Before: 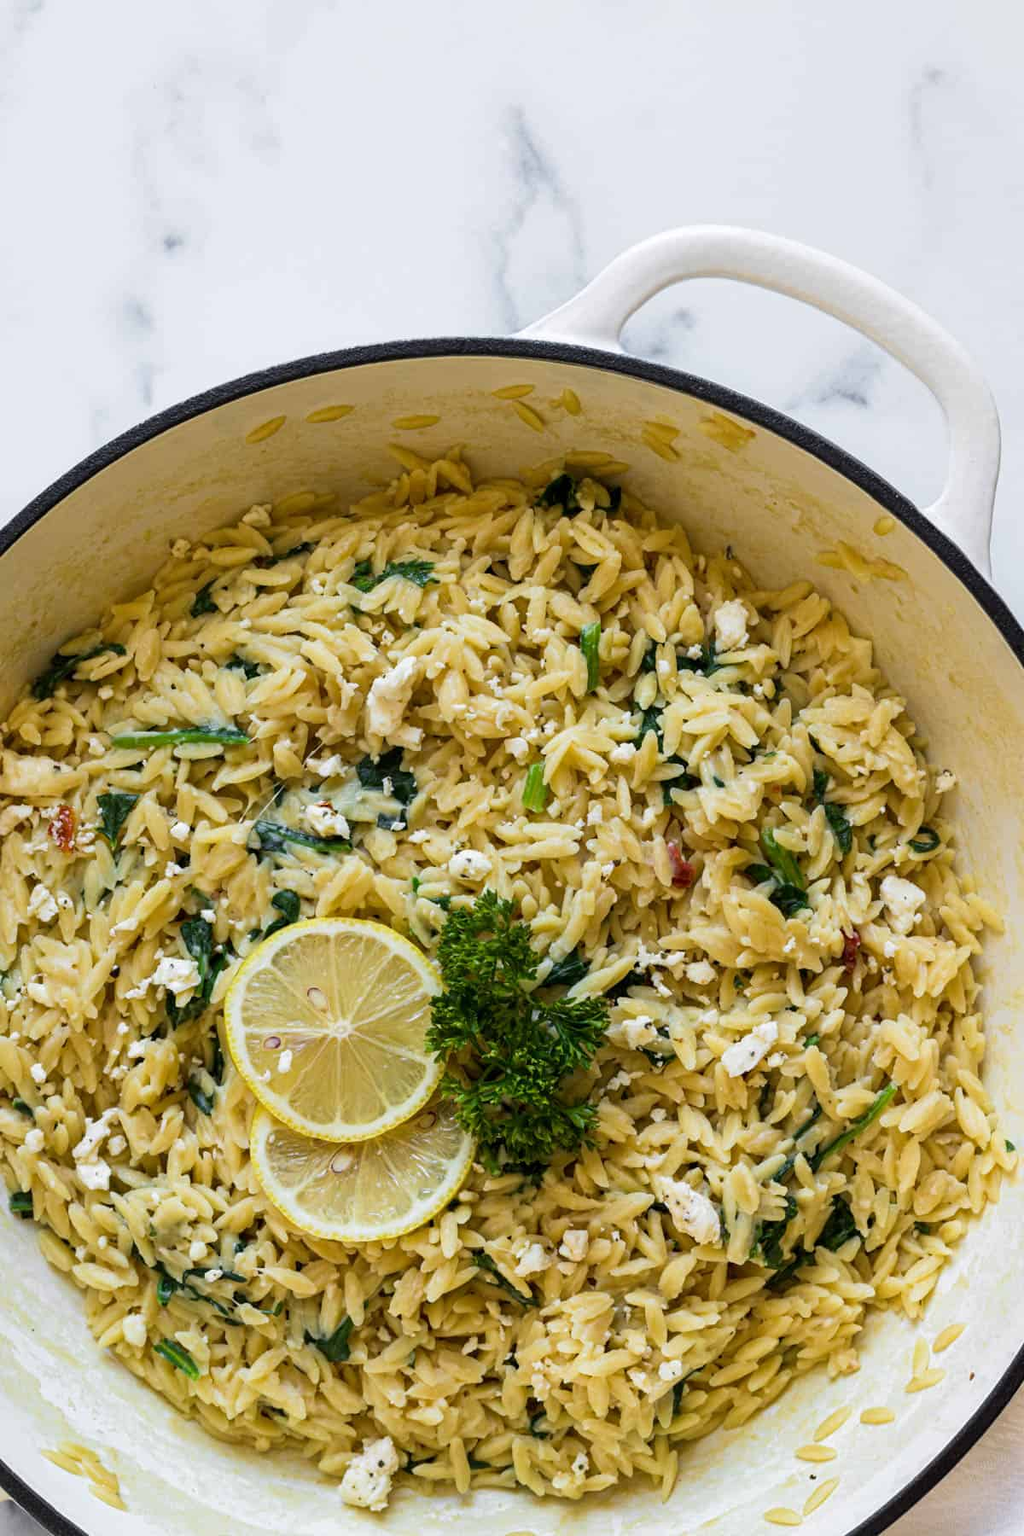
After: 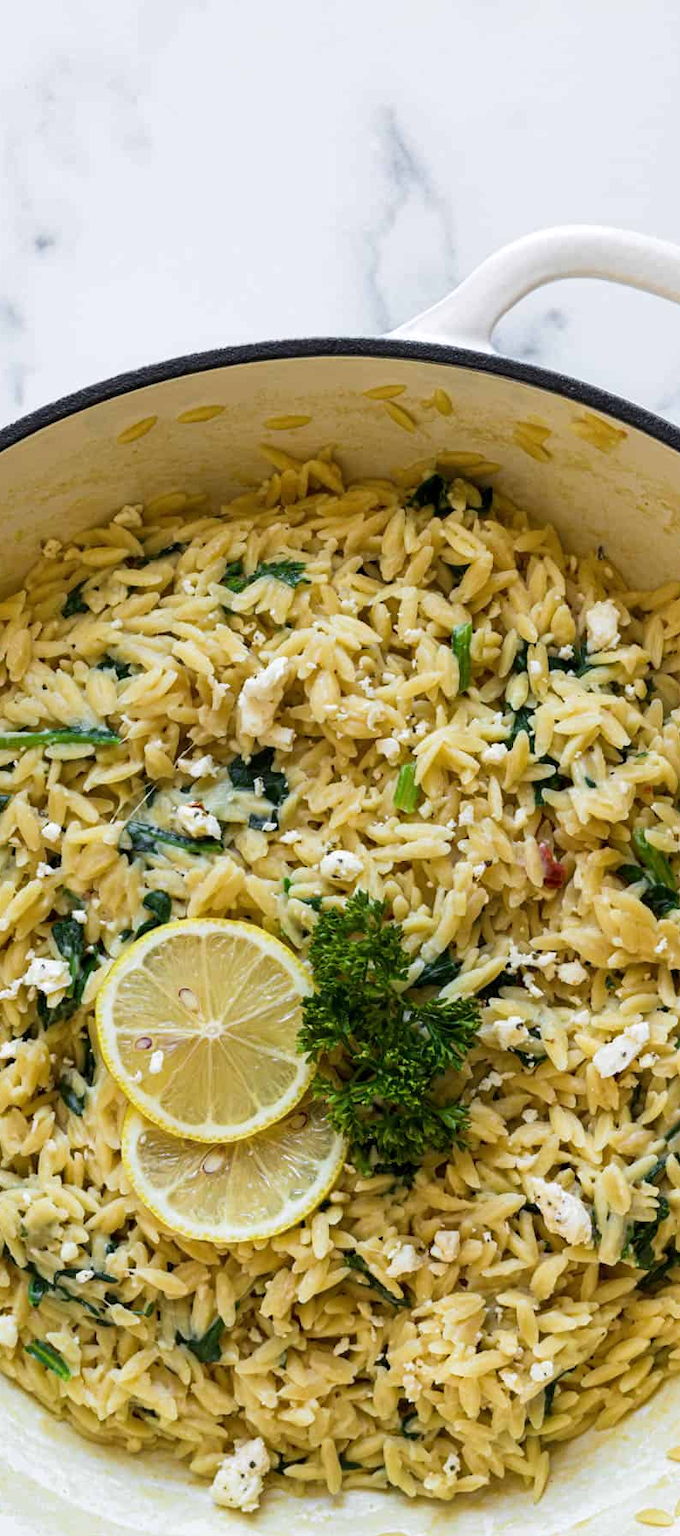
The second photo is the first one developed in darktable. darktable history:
crop and rotate: left 12.626%, right 20.932%
shadows and highlights: shadows -8.62, white point adjustment 1.41, highlights 10.81
